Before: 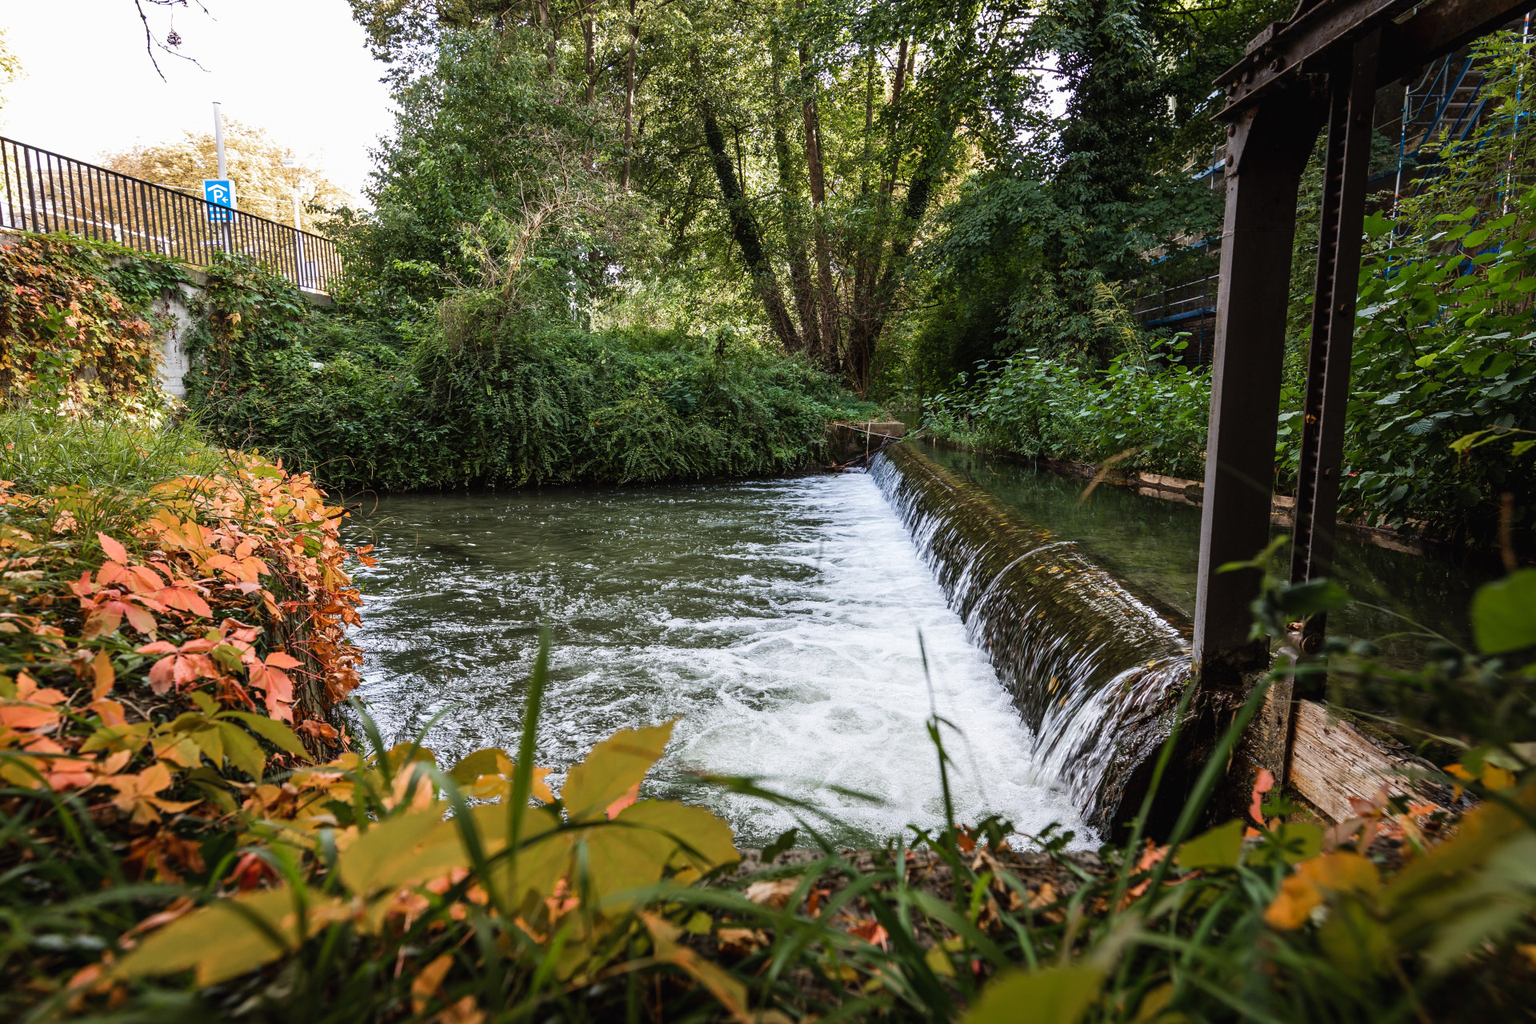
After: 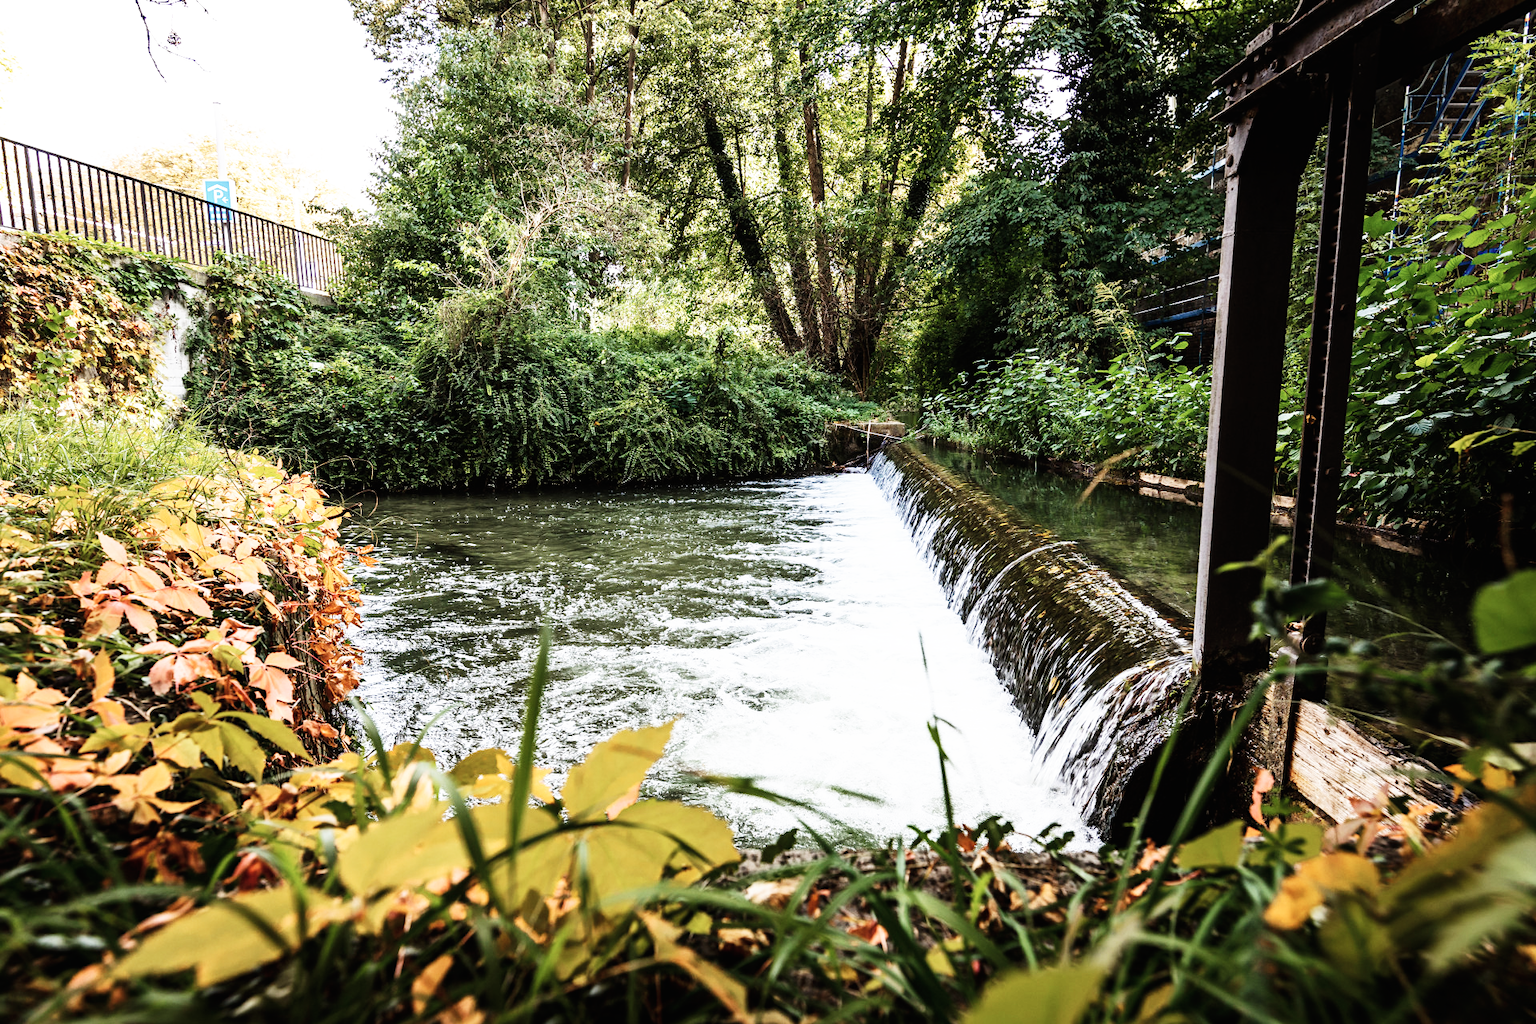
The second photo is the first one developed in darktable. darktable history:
base curve: curves: ch0 [(0, 0) (0.007, 0.004) (0.027, 0.03) (0.046, 0.07) (0.207, 0.54) (0.442, 0.872) (0.673, 0.972) (1, 1)], preserve colors none
contrast brightness saturation: contrast 0.1, saturation -0.3
